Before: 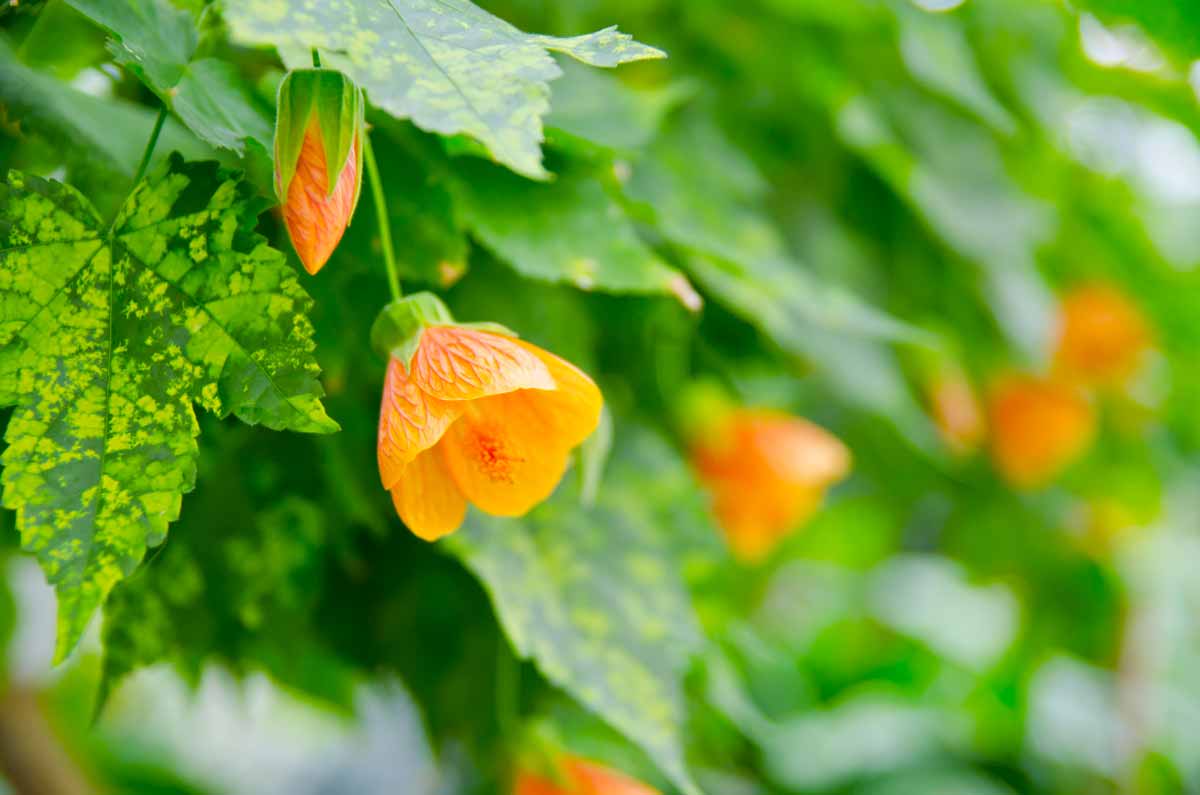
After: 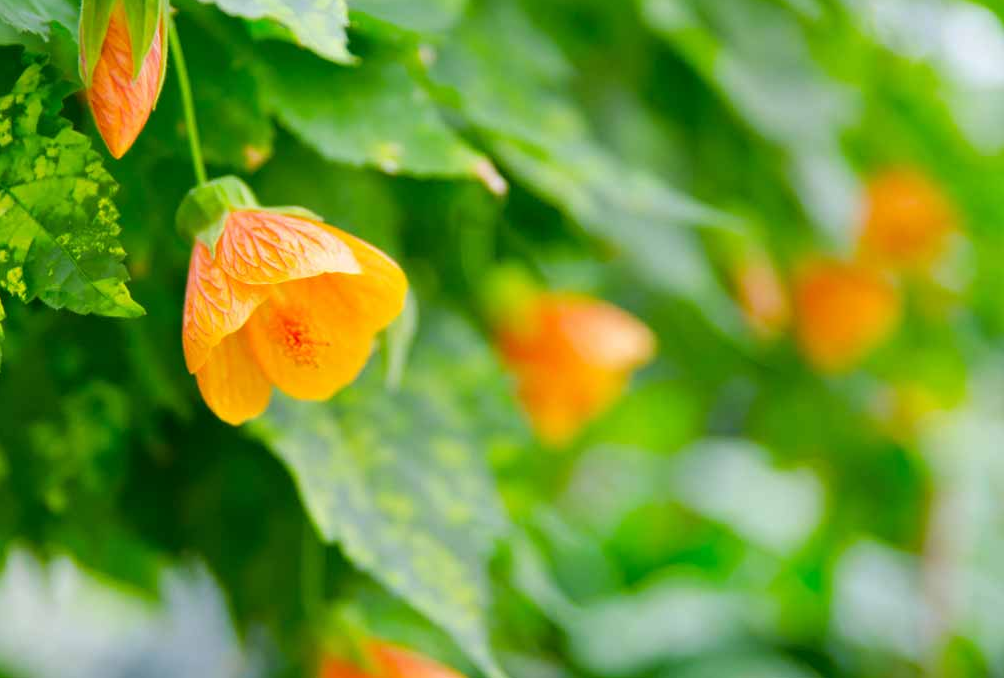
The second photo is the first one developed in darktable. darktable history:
crop: left 16.324%, top 14.64%
